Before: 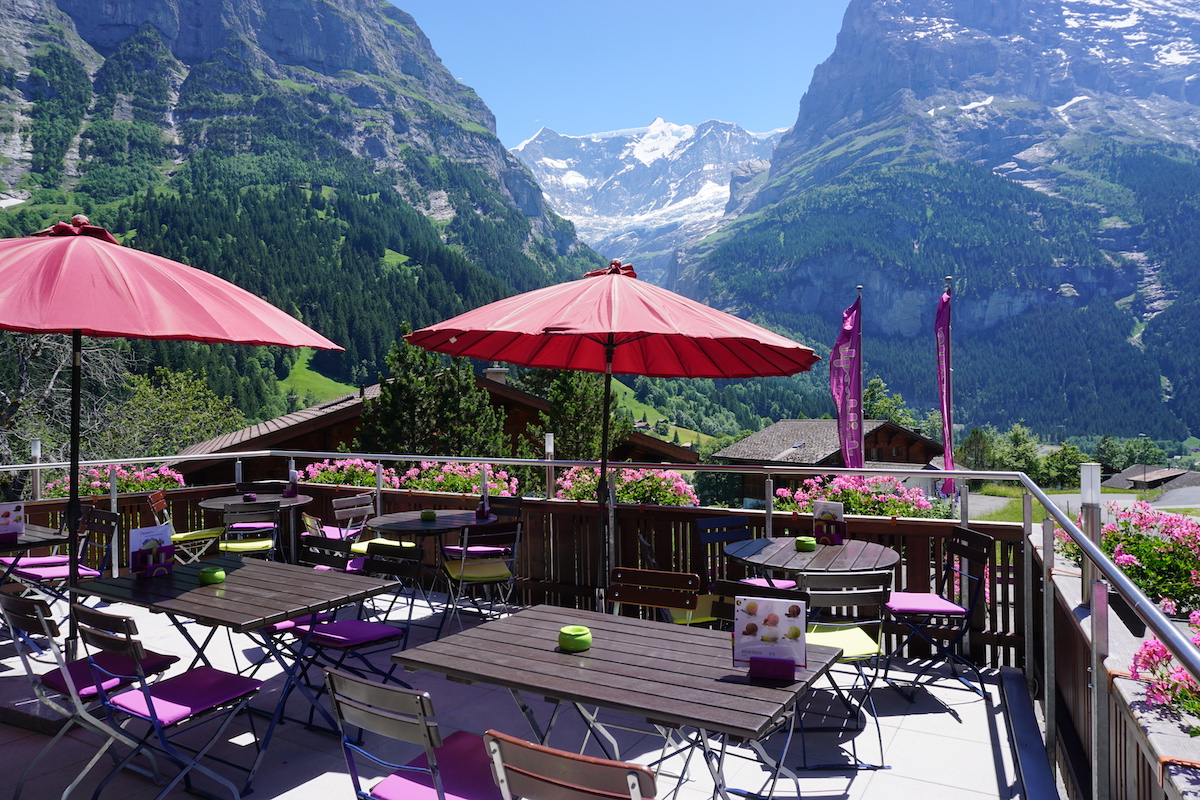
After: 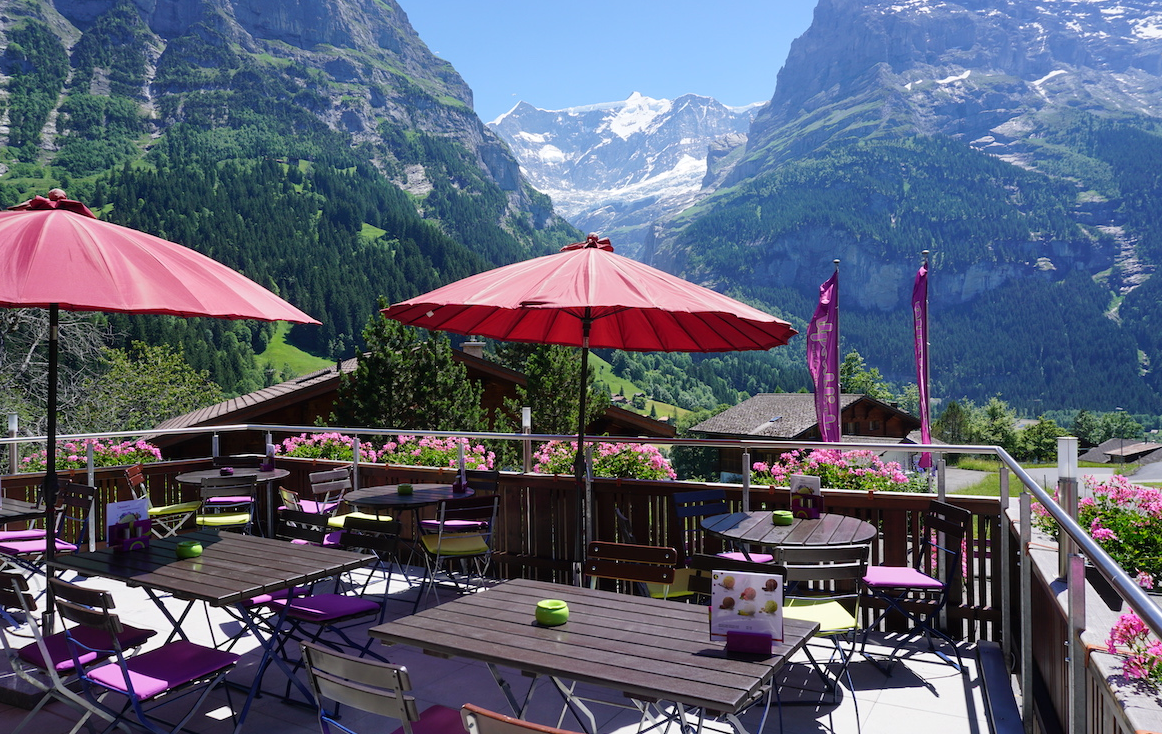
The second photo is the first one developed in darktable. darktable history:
crop: left 1.964%, top 3.251%, right 1.122%, bottom 4.933%
white balance: emerald 1
